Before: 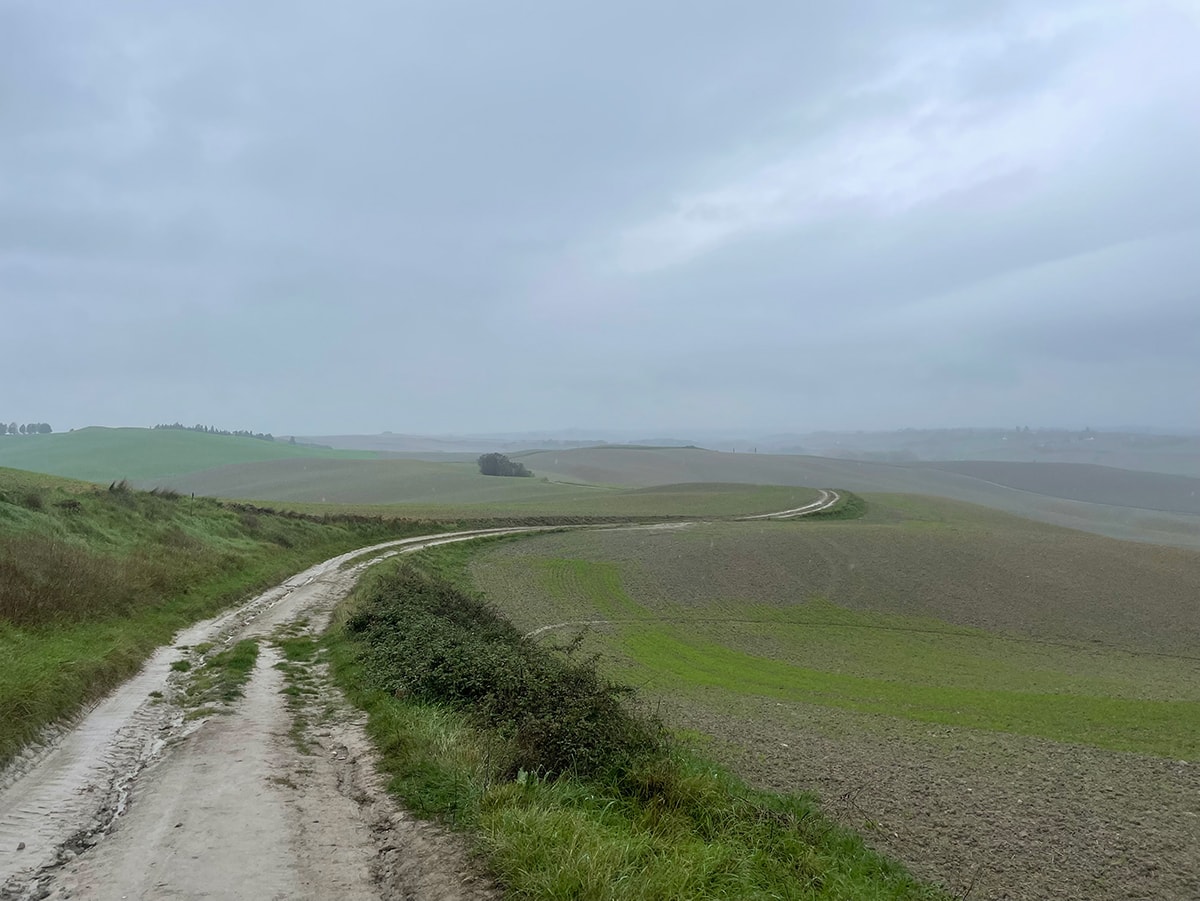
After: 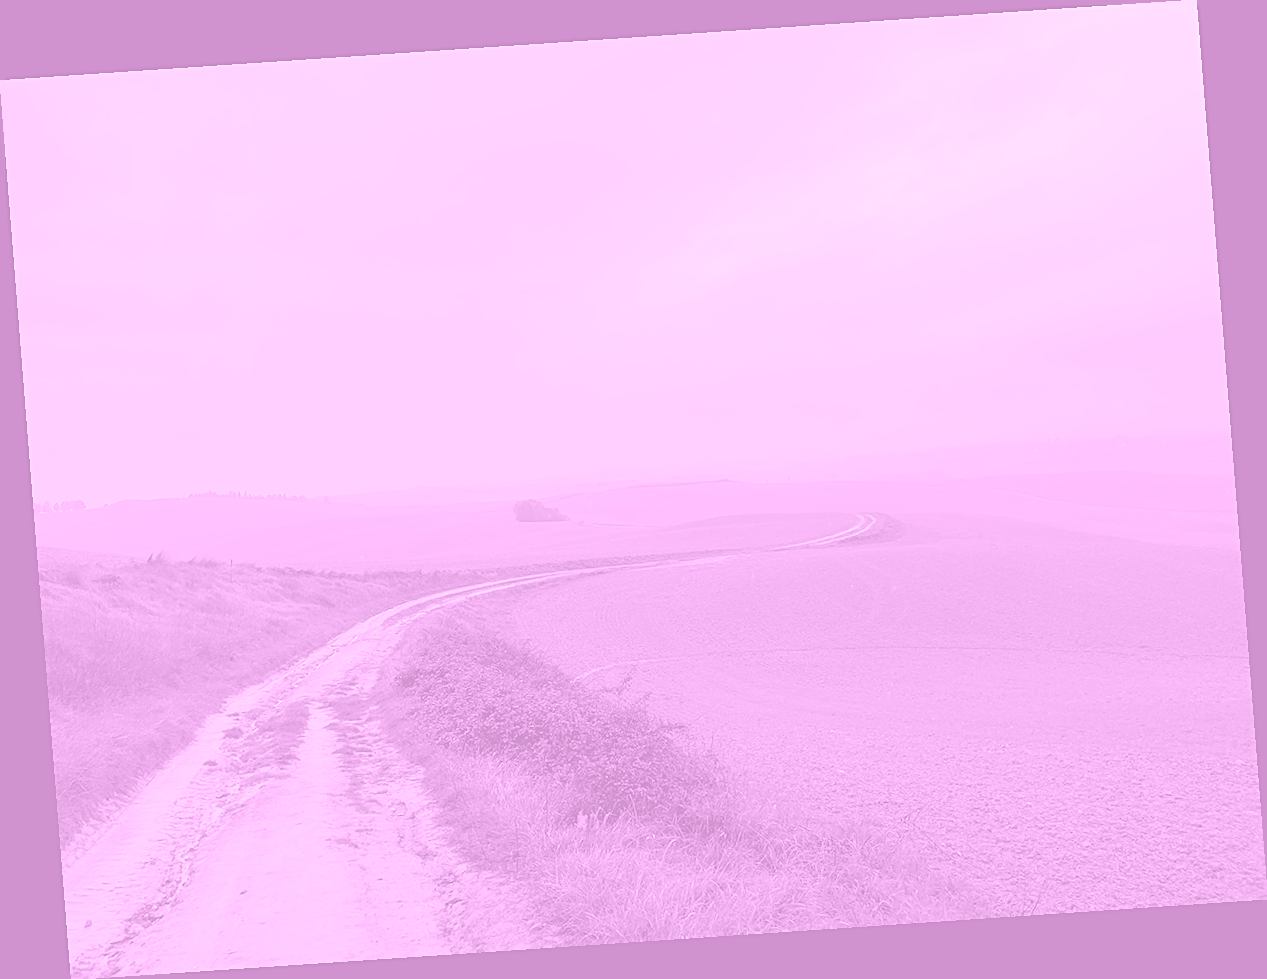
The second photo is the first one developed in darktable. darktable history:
sharpen: on, module defaults
rotate and perspective: rotation -4.2°, shear 0.006, automatic cropping off
colorize: hue 331.2°, saturation 75%, source mix 30.28%, lightness 70.52%, version 1
